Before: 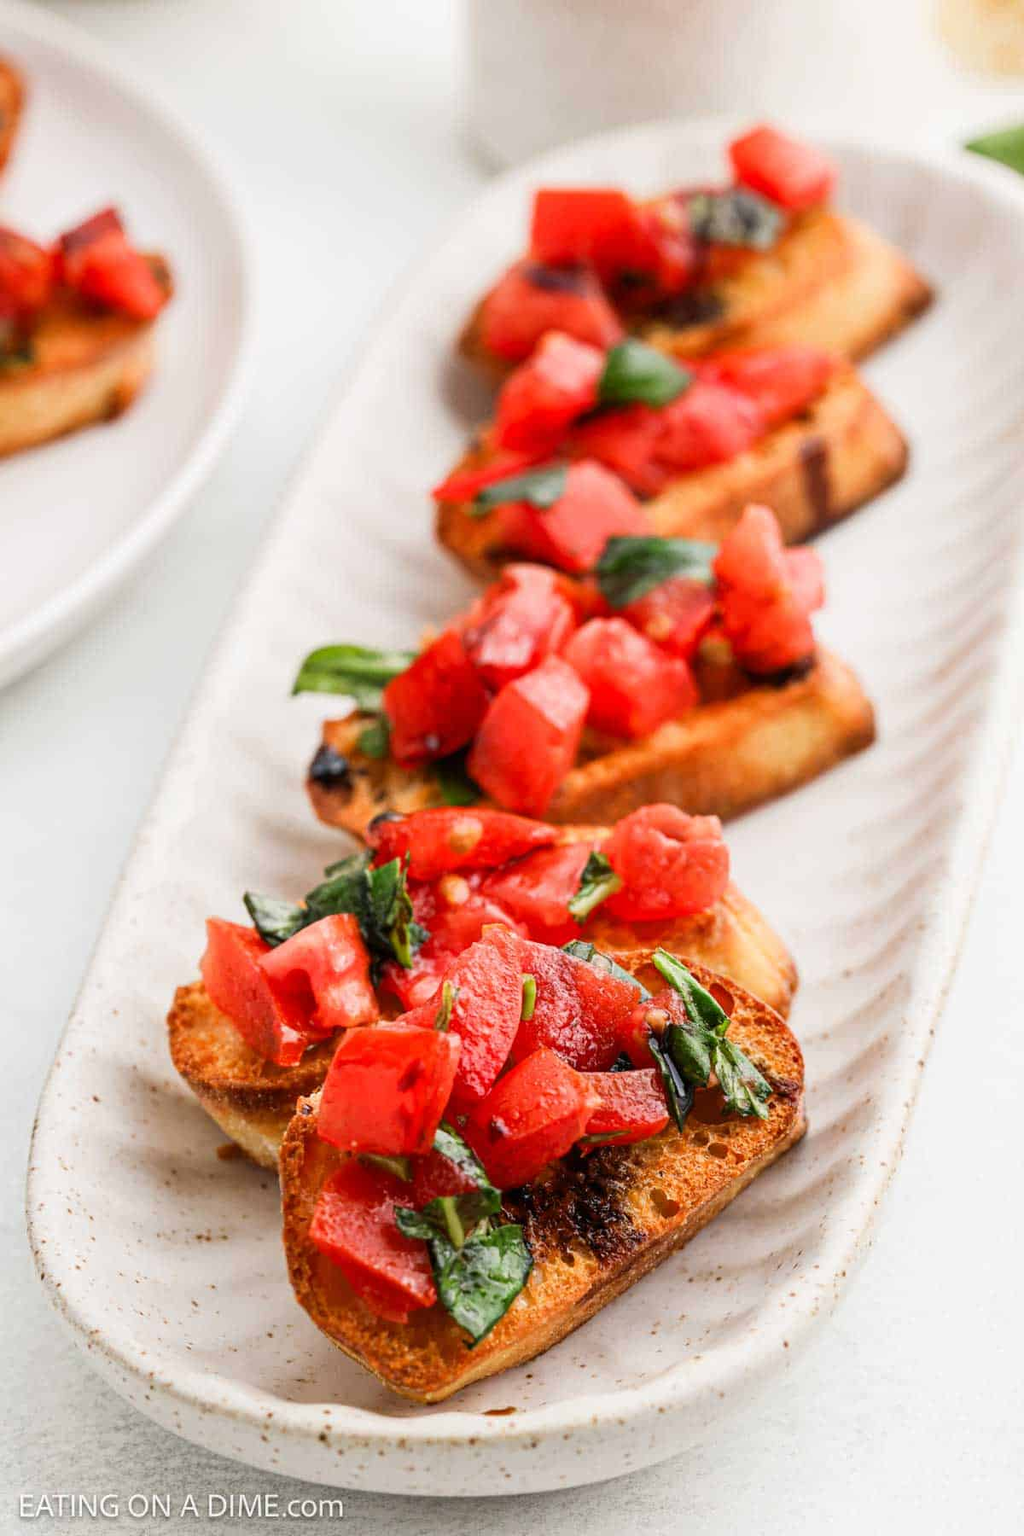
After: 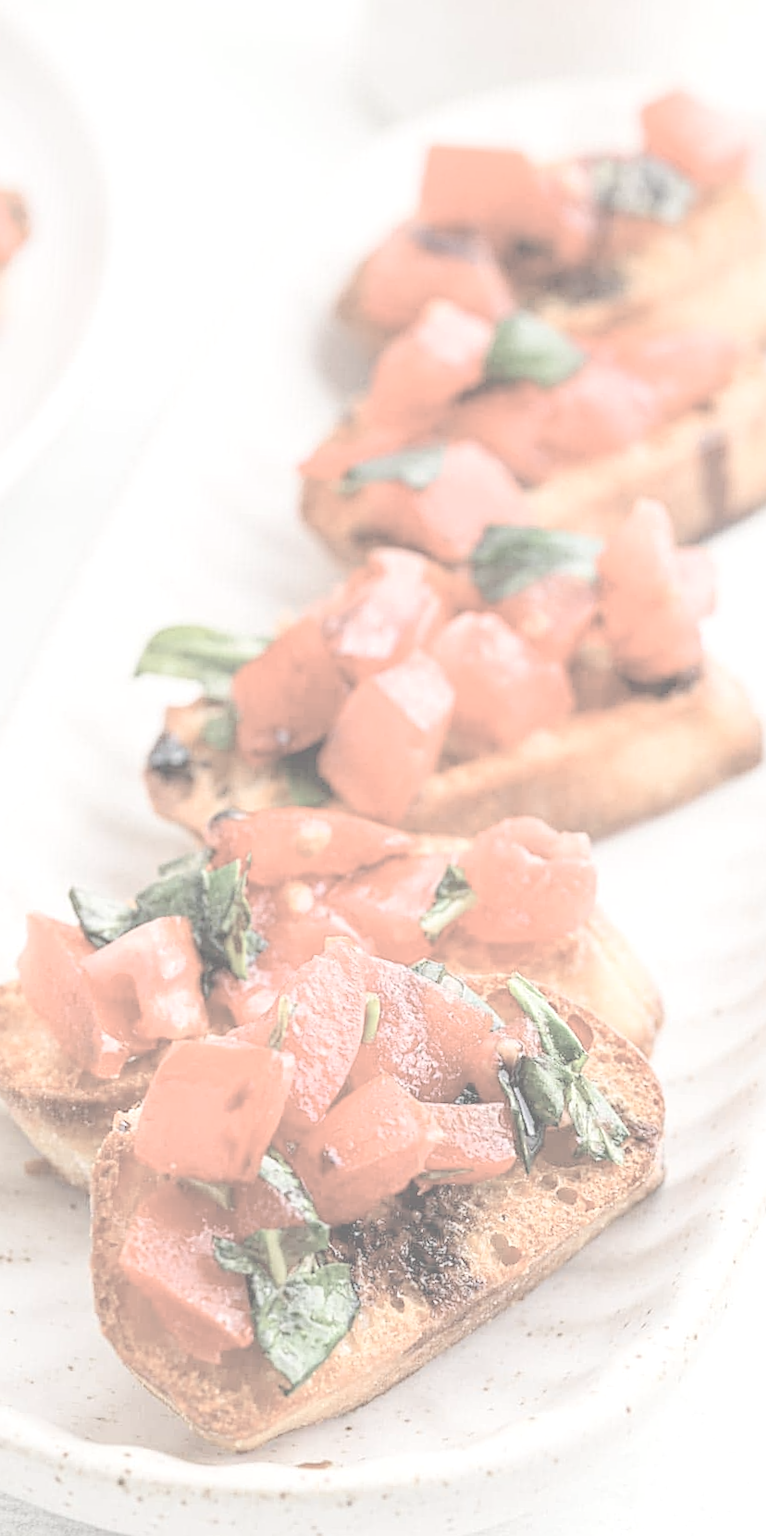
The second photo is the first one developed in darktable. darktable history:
exposure: black level correction 0, exposure 1.104 EV, compensate exposure bias true, compensate highlight preservation false
contrast brightness saturation: contrast -0.312, brightness 0.763, saturation -0.767
crop and rotate: angle -3.25°, left 14.186%, top 0.015%, right 10.971%, bottom 0.053%
sharpen: on, module defaults
